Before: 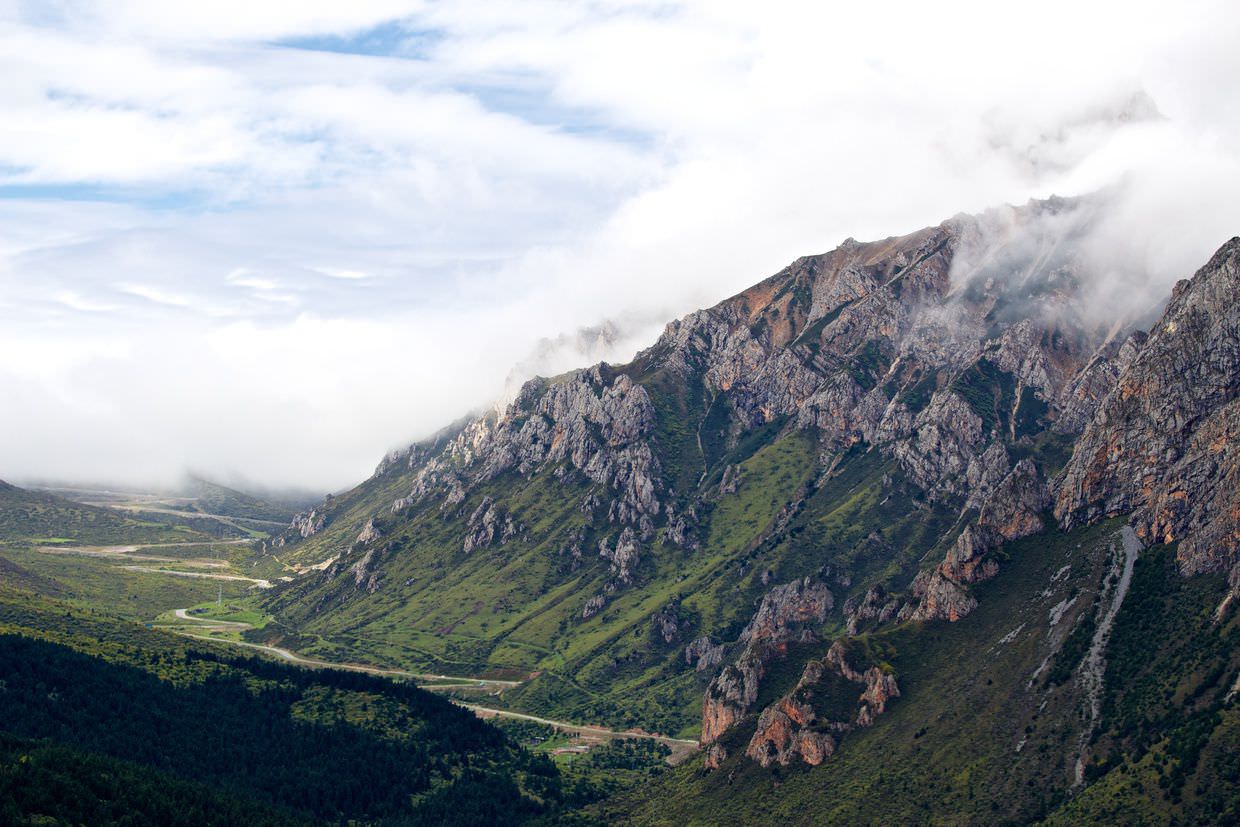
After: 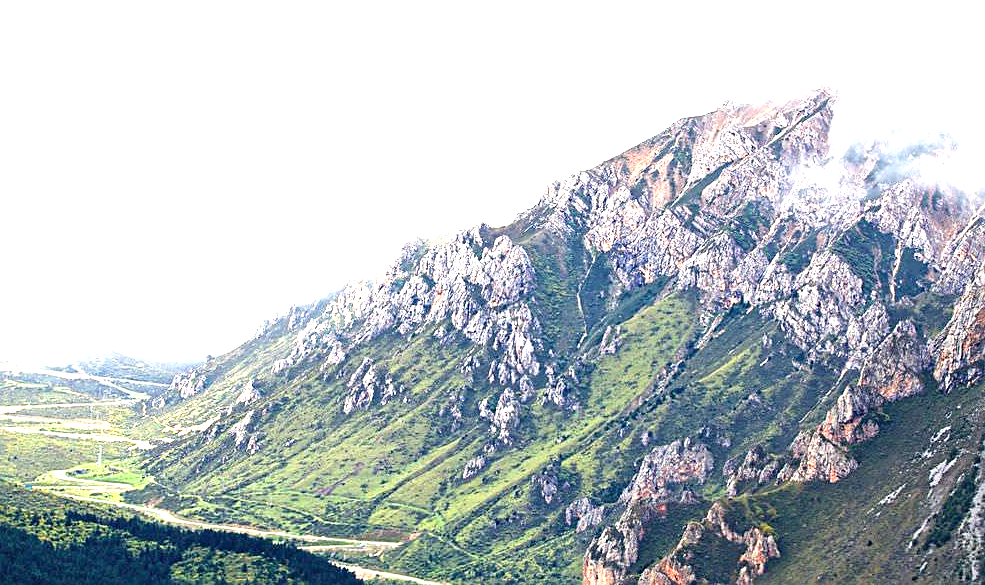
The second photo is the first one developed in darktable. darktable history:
tone equalizer: on, module defaults
crop: left 9.712%, top 16.928%, right 10.845%, bottom 12.332%
exposure: black level correction 0, exposure 2 EV, compensate highlight preservation false
sharpen: on, module defaults
